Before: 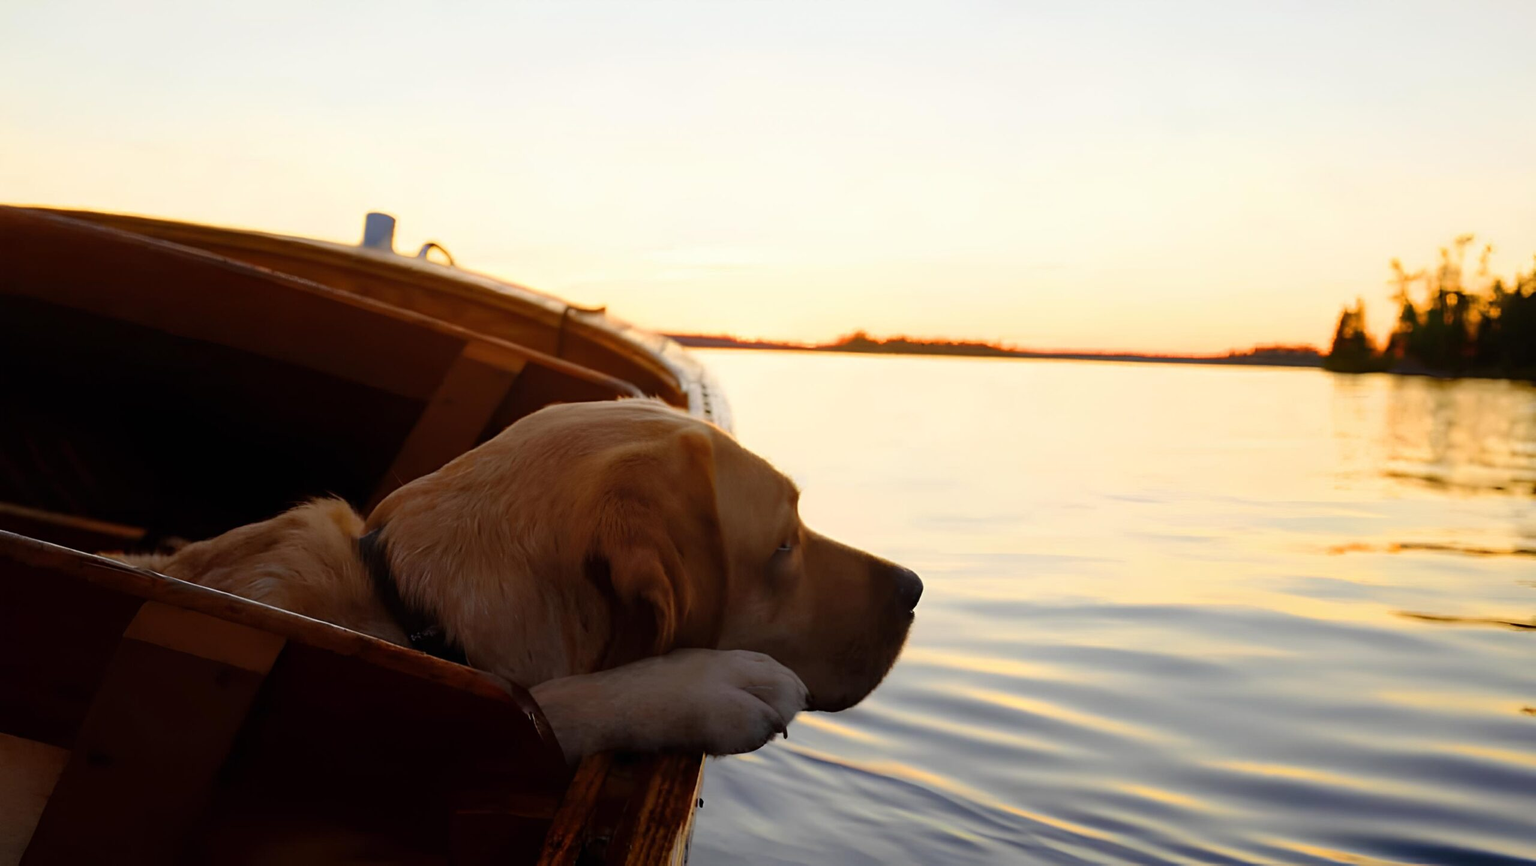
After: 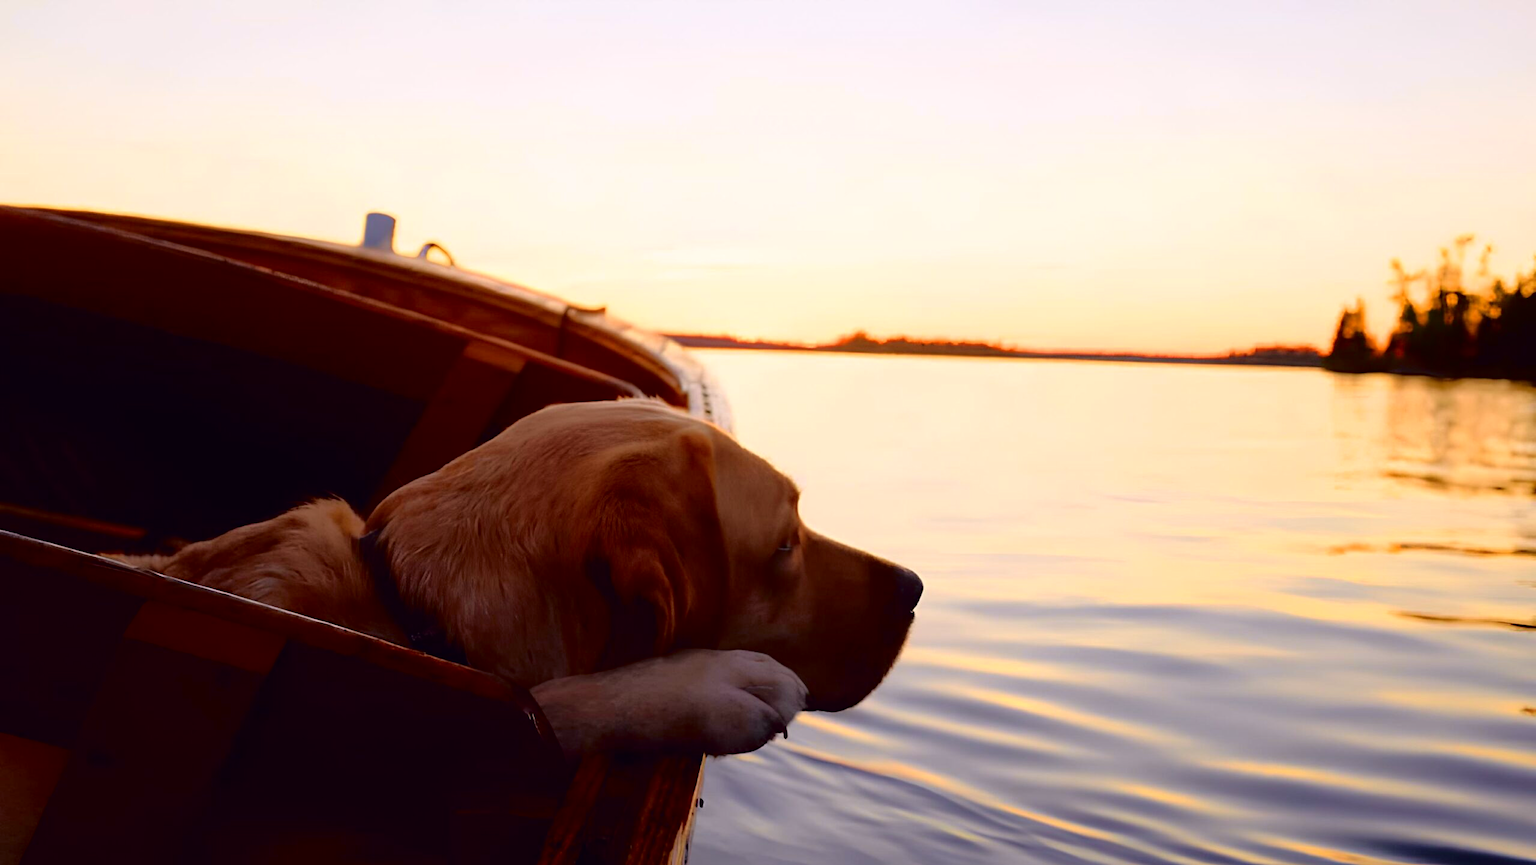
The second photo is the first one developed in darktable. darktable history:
tone curve: curves: ch0 [(0, 0) (0.126, 0.061) (0.362, 0.382) (0.498, 0.498) (0.706, 0.712) (1, 1)]; ch1 [(0, 0) (0.5, 0.522) (0.55, 0.586) (1, 1)]; ch2 [(0, 0) (0.44, 0.424) (0.5, 0.482) (0.537, 0.538) (1, 1)], color space Lab, independent channels, preserve colors none
